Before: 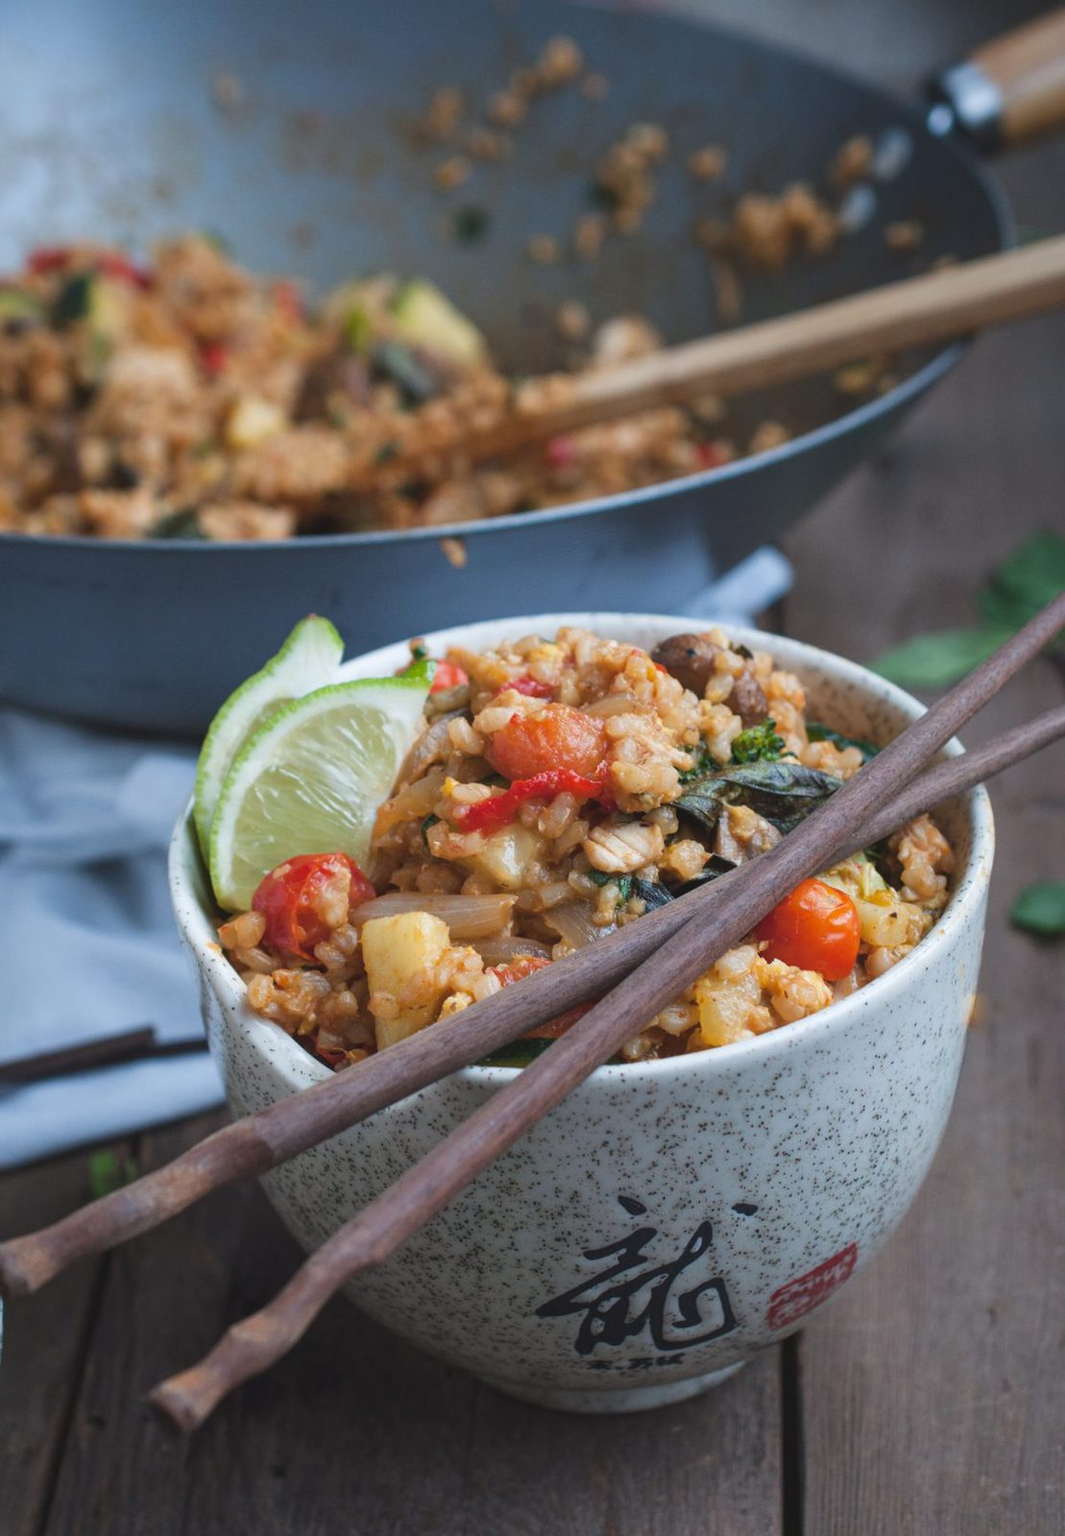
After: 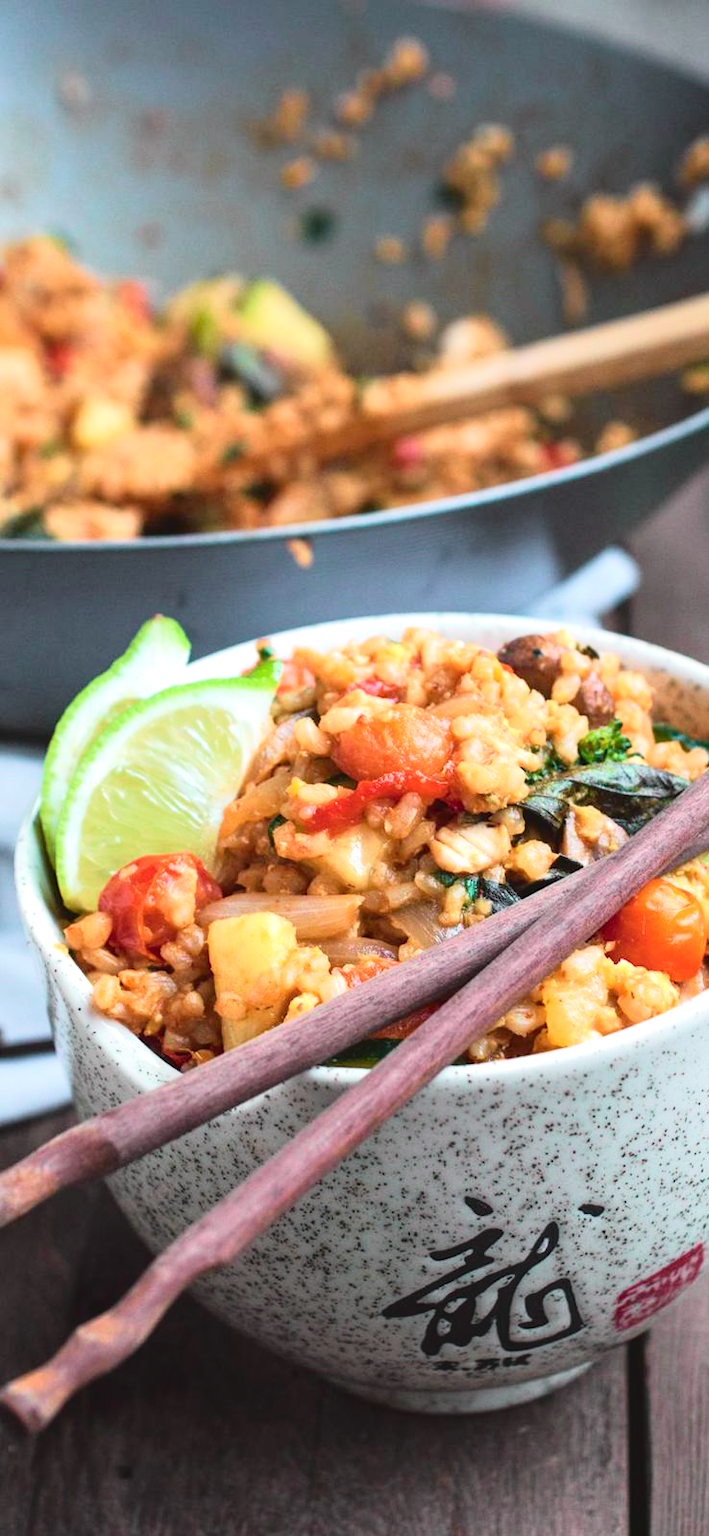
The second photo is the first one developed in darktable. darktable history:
tone curve: curves: ch0 [(0, 0.014) (0.17, 0.099) (0.398, 0.423) (0.725, 0.828) (0.872, 0.918) (1, 0.981)]; ch1 [(0, 0) (0.402, 0.36) (0.489, 0.491) (0.5, 0.503) (0.515, 0.52) (0.545, 0.572) (0.615, 0.662) (0.701, 0.725) (1, 1)]; ch2 [(0, 0) (0.42, 0.458) (0.485, 0.499) (0.503, 0.503) (0.531, 0.542) (0.561, 0.594) (0.644, 0.694) (0.717, 0.753) (1, 0.991)], color space Lab, independent channels
exposure: exposure 0.648 EV, compensate highlight preservation false
crop and rotate: left 14.436%, right 18.898%
velvia: on, module defaults
